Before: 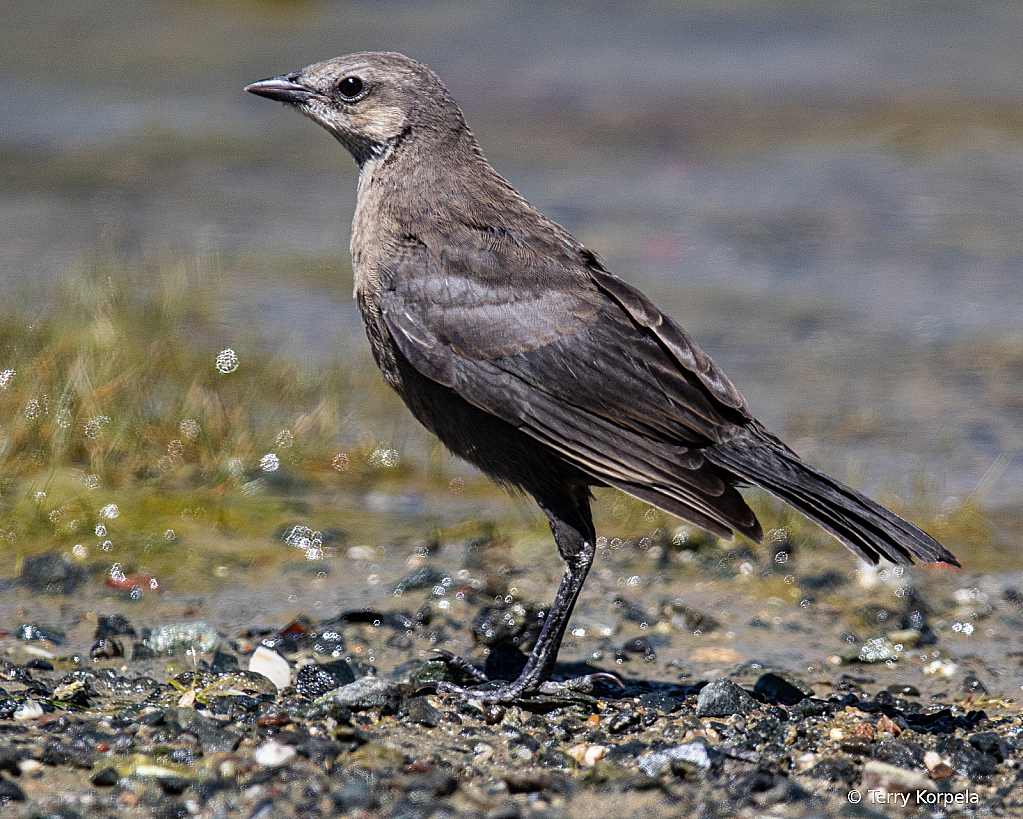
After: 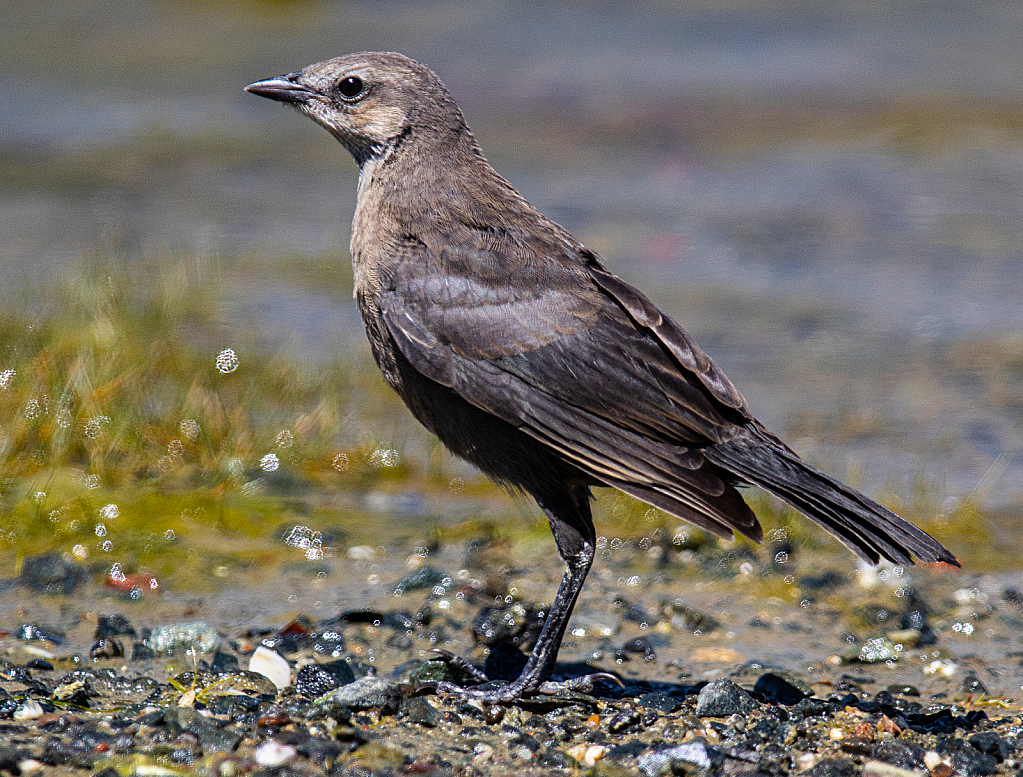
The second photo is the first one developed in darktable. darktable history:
crop and rotate: top 0%, bottom 5.097%
color balance rgb: perceptual saturation grading › global saturation 30%, global vibrance 10%
